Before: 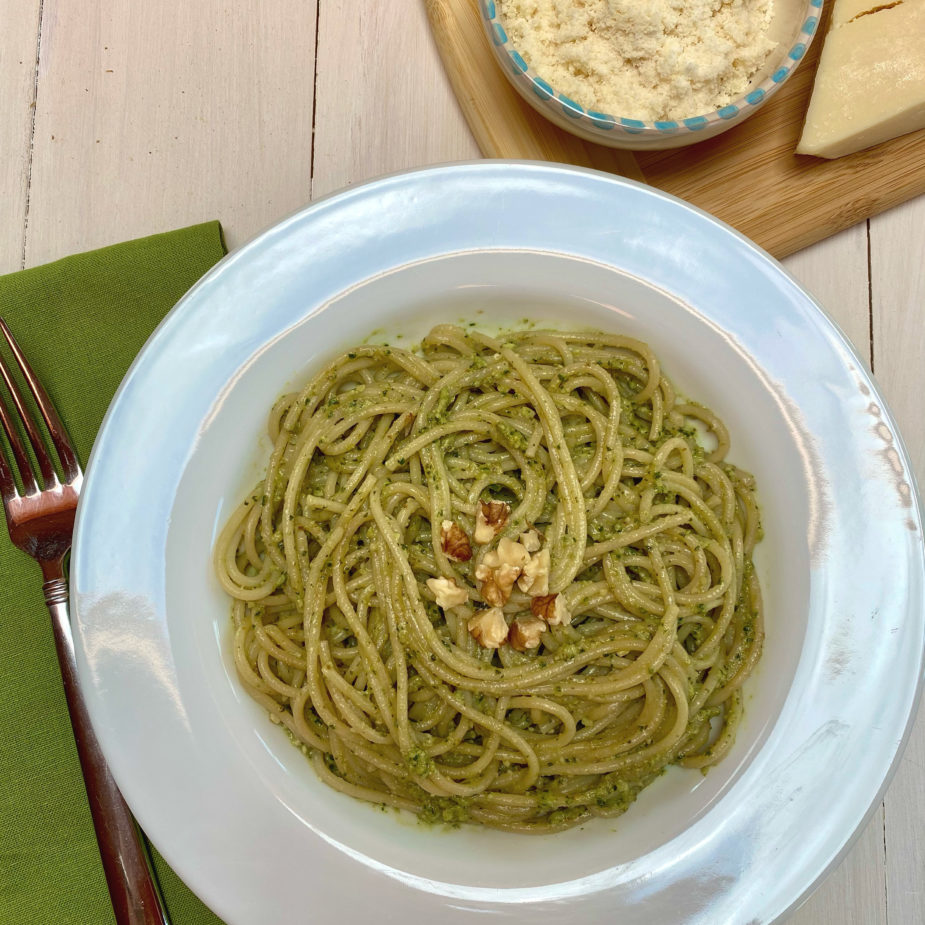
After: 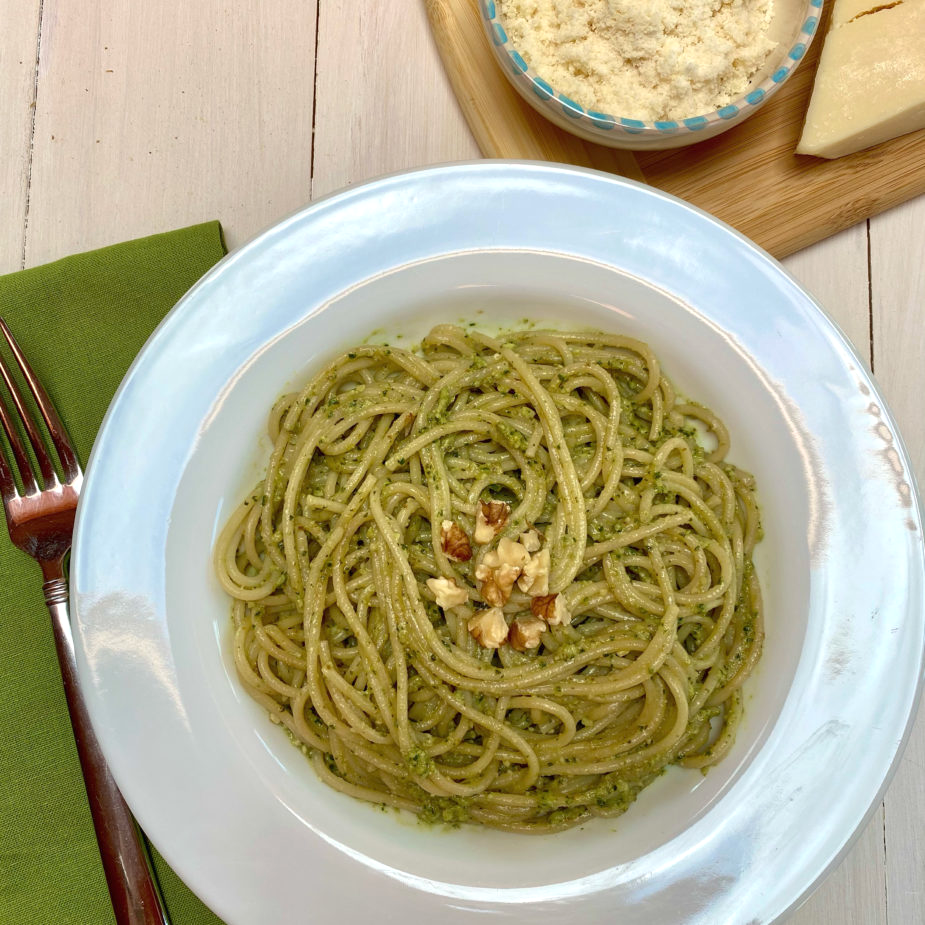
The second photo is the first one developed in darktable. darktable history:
exposure: black level correction 0.002, exposure 0.147 EV, compensate exposure bias true, compensate highlight preservation false
